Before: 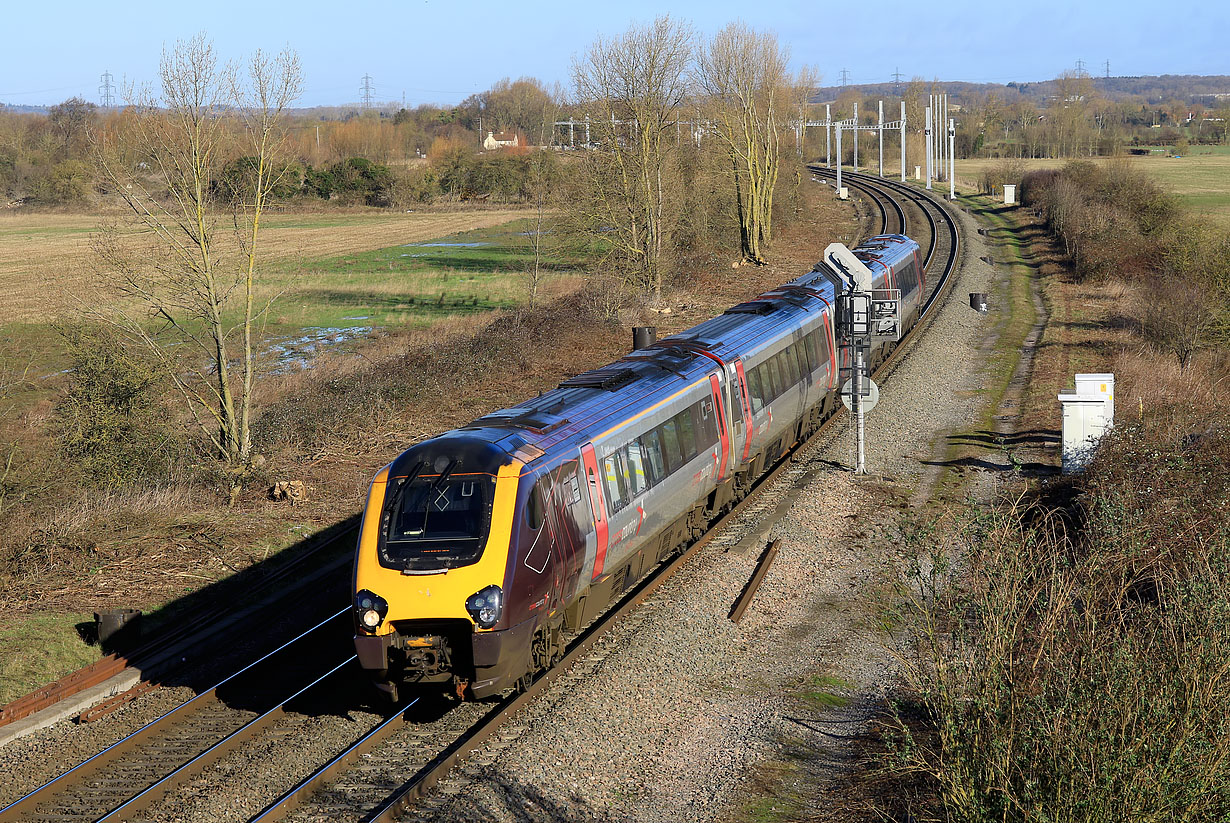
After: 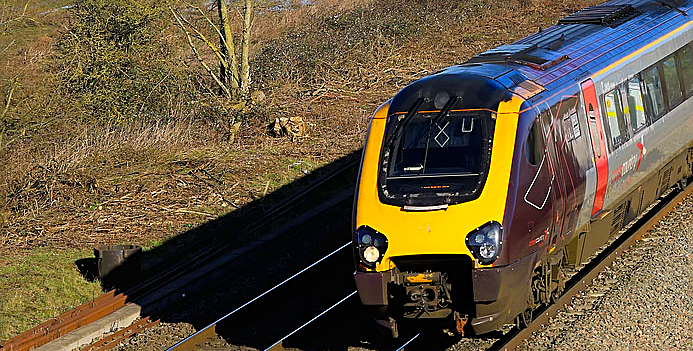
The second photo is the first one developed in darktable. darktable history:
color balance rgb: highlights gain › luminance 1.148%, highlights gain › chroma 0.519%, highlights gain › hue 41.8°, linear chroma grading › shadows -7.51%, linear chroma grading › global chroma 9.914%, perceptual saturation grading › global saturation 19.809%
sharpen: on, module defaults
crop: top 44.247%, right 43.622%, bottom 13.026%
